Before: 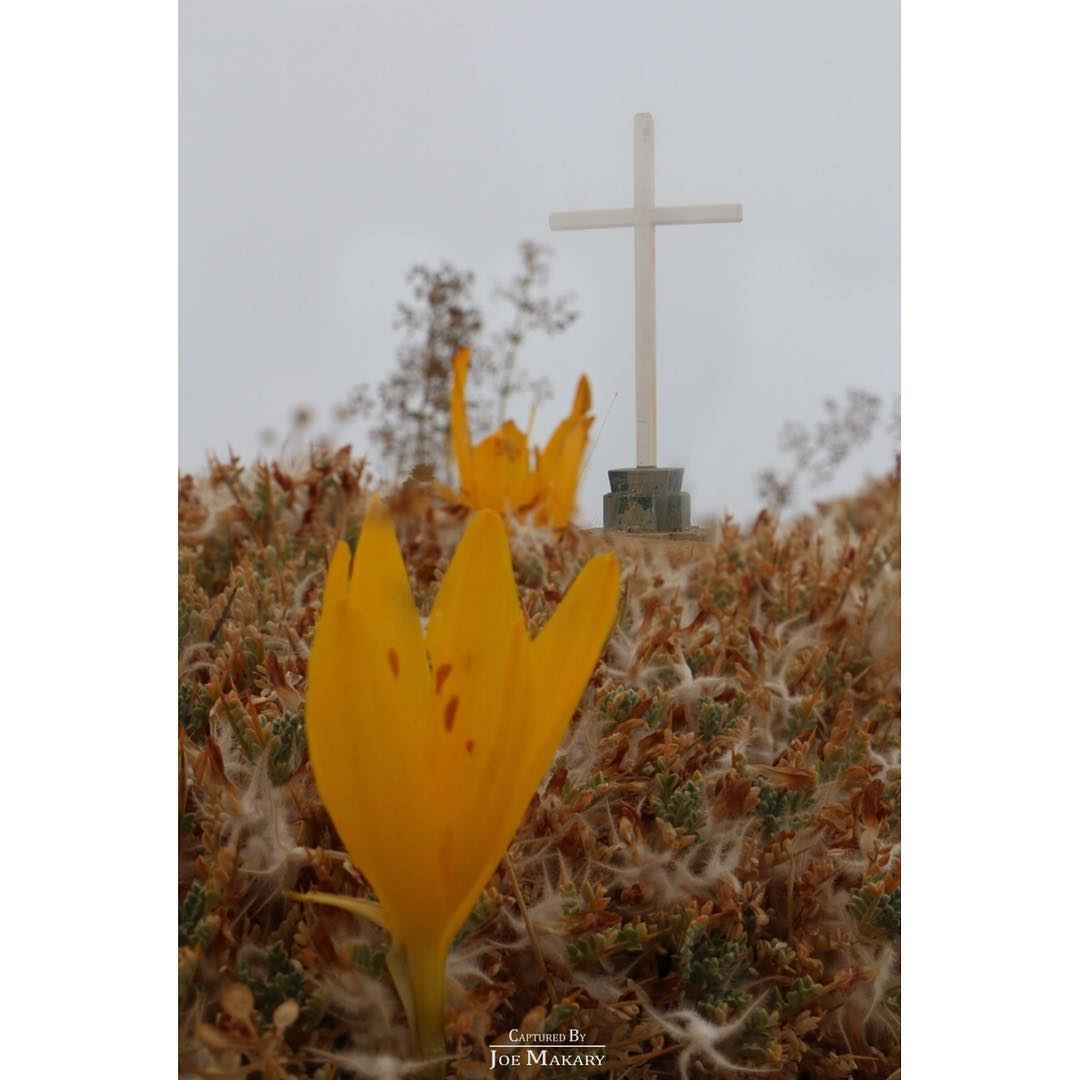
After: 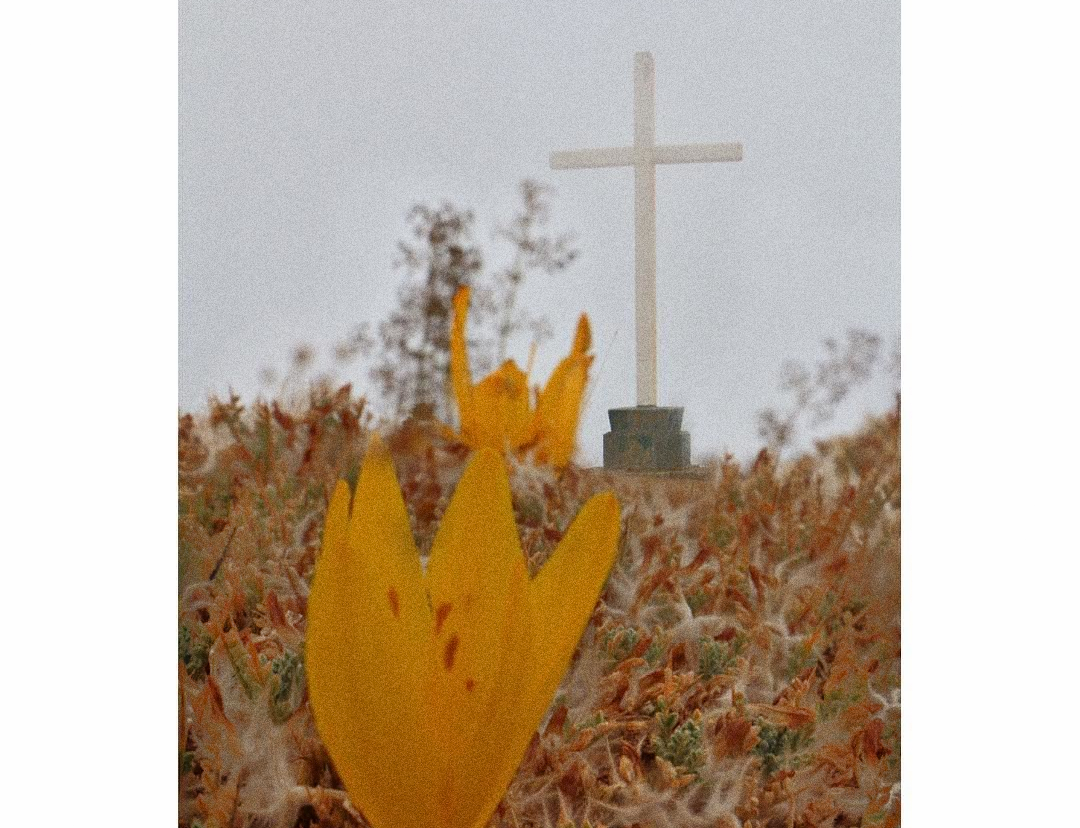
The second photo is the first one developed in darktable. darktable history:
grain: coarseness 0.09 ISO, strength 40%
crop: top 5.667%, bottom 17.637%
tone equalizer: -8 EV -0.528 EV, -7 EV -0.319 EV, -6 EV -0.083 EV, -5 EV 0.413 EV, -4 EV 0.985 EV, -3 EV 0.791 EV, -2 EV -0.01 EV, -1 EV 0.14 EV, +0 EV -0.012 EV, smoothing 1
